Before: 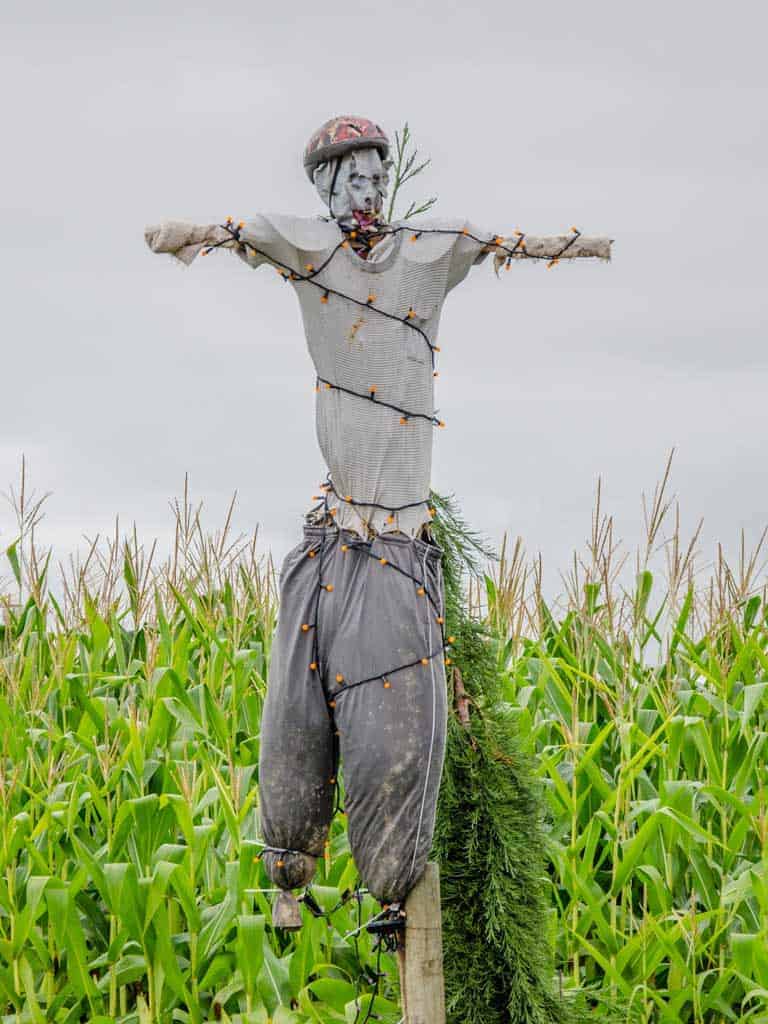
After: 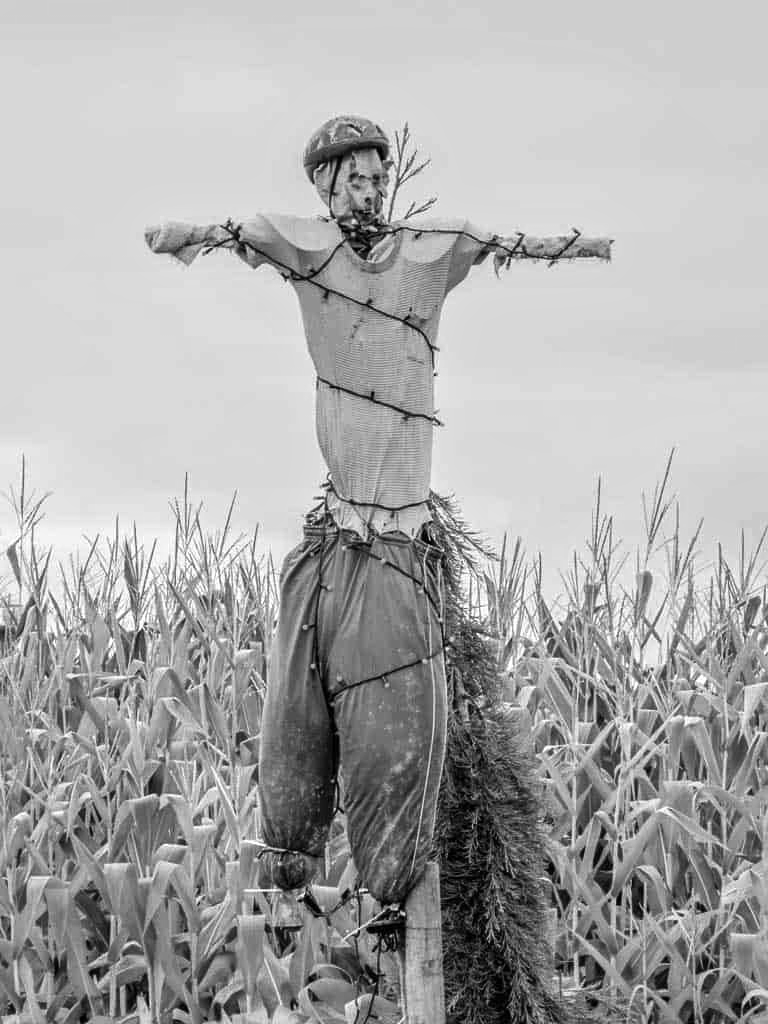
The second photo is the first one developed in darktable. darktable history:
white balance: red 0.871, blue 1.249
monochrome: a -6.99, b 35.61, size 1.4
color balance rgb: linear chroma grading › global chroma 9%, perceptual saturation grading › global saturation 36%, perceptual saturation grading › shadows 35%, perceptual brilliance grading › global brilliance 15%, perceptual brilliance grading › shadows -35%, global vibrance 15%
